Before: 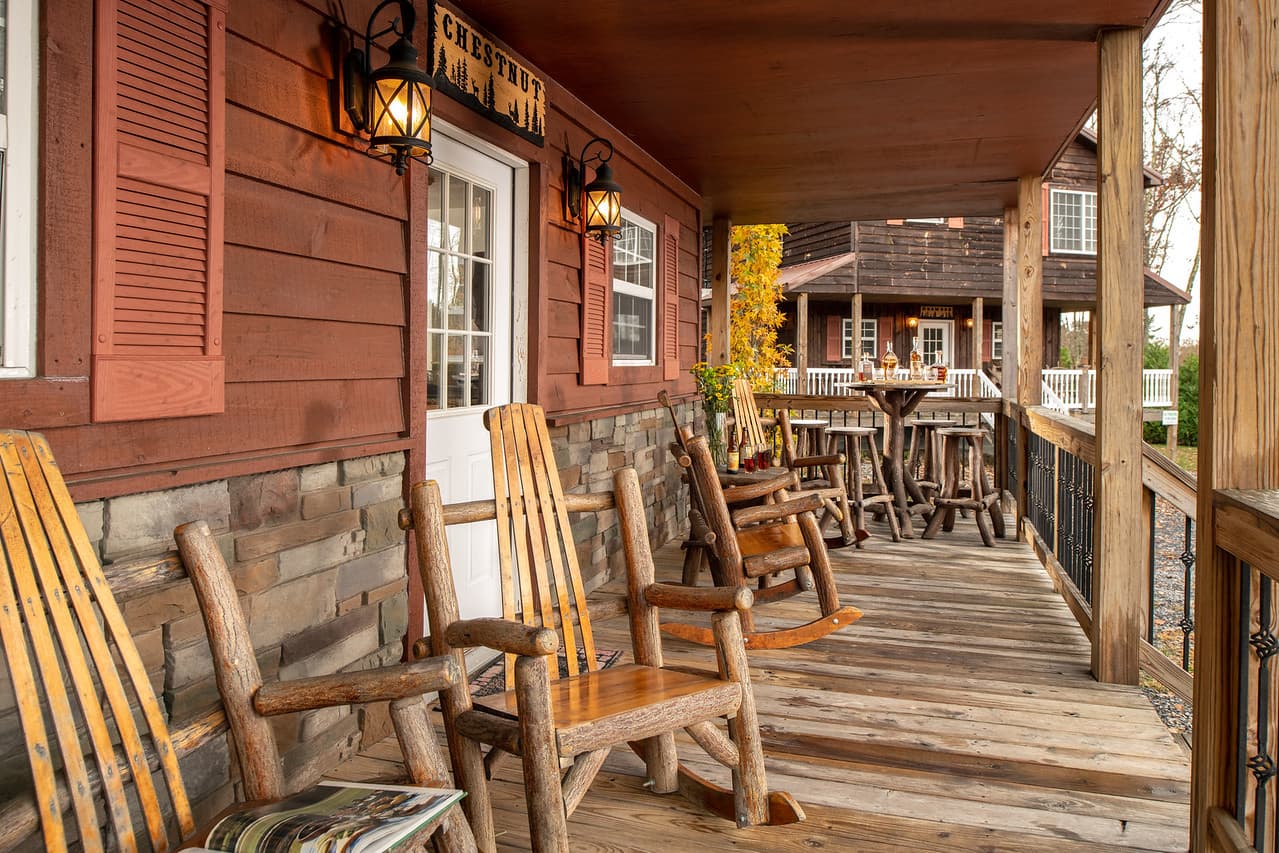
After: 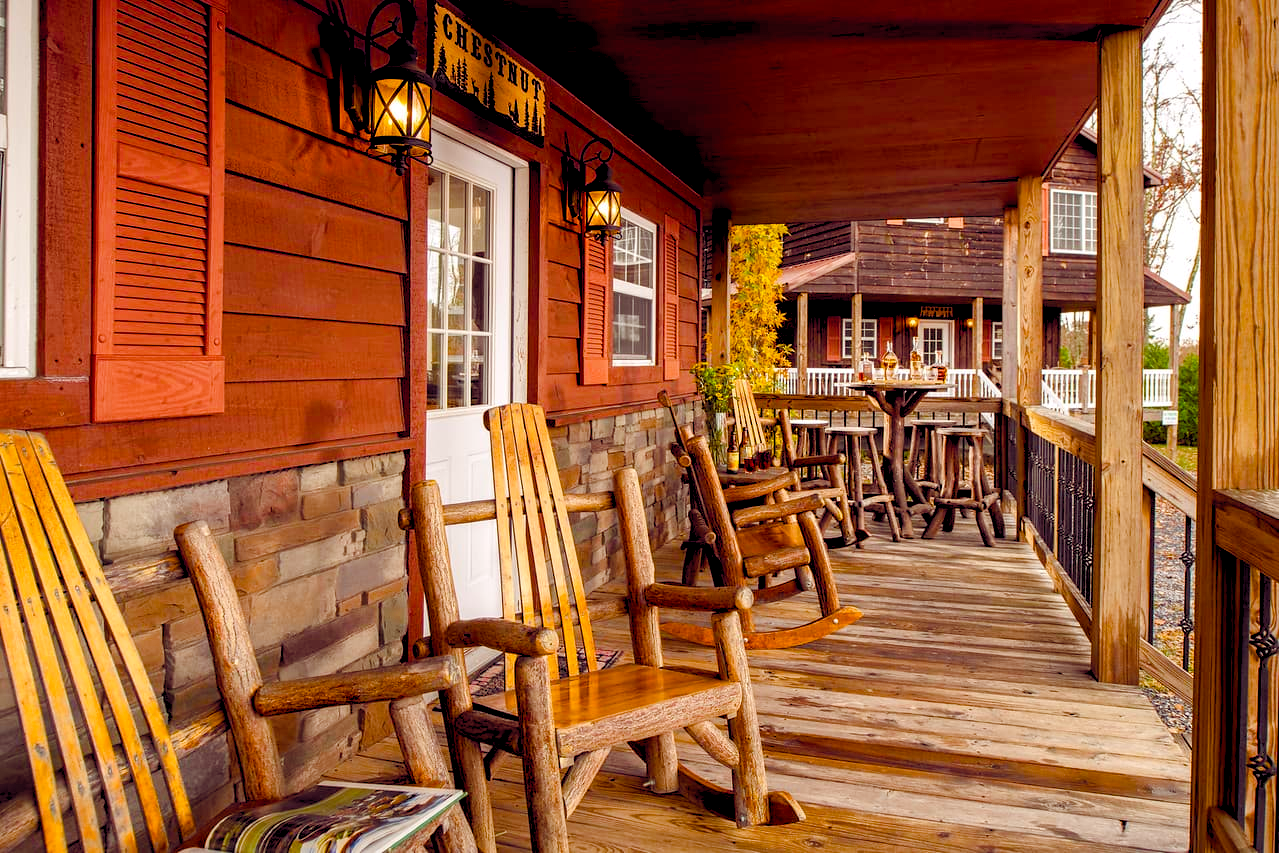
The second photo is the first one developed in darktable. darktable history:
color balance rgb: shadows lift › luminance -9.649%, global offset › chroma 0.285%, global offset › hue 317.32°, linear chroma grading › shadows 19.624%, linear chroma grading › highlights 3.934%, linear chroma grading › mid-tones 10.435%, perceptual saturation grading › global saturation 40.918%, perceptual saturation grading › highlights -24.761%, perceptual saturation grading › mid-tones 34.644%, perceptual saturation grading › shadows 35.434%, perceptual brilliance grading › global brilliance -0.975%, perceptual brilliance grading › highlights -0.89%, perceptual brilliance grading › mid-tones -1.281%, perceptual brilliance grading › shadows -0.614%, global vibrance 9.271%
levels: levels [0.073, 0.497, 0.972]
